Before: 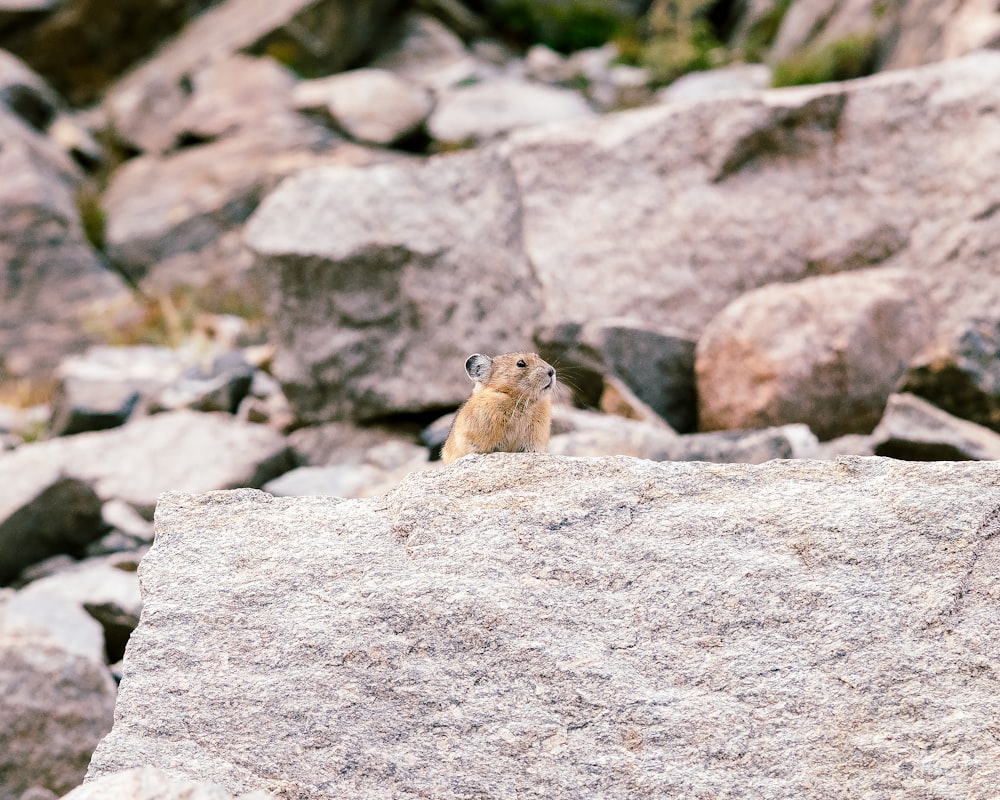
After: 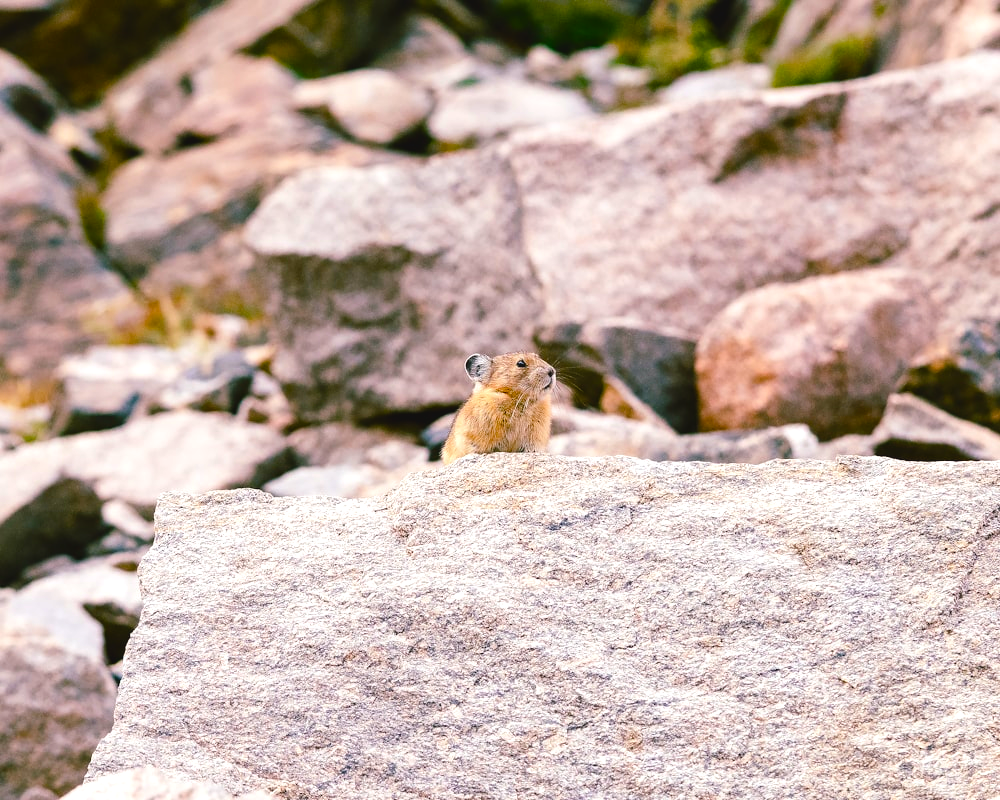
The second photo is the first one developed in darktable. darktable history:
color balance rgb: power › chroma 0.23%, power › hue 61.81°, highlights gain › chroma 0.266%, highlights gain › hue 331.08°, global offset › luminance 0.759%, linear chroma grading › global chroma 5.728%, perceptual saturation grading › global saturation 20%, perceptual saturation grading › highlights -14.379%, perceptual saturation grading › shadows 49.53%, global vibrance 30.467%, contrast 10.203%
